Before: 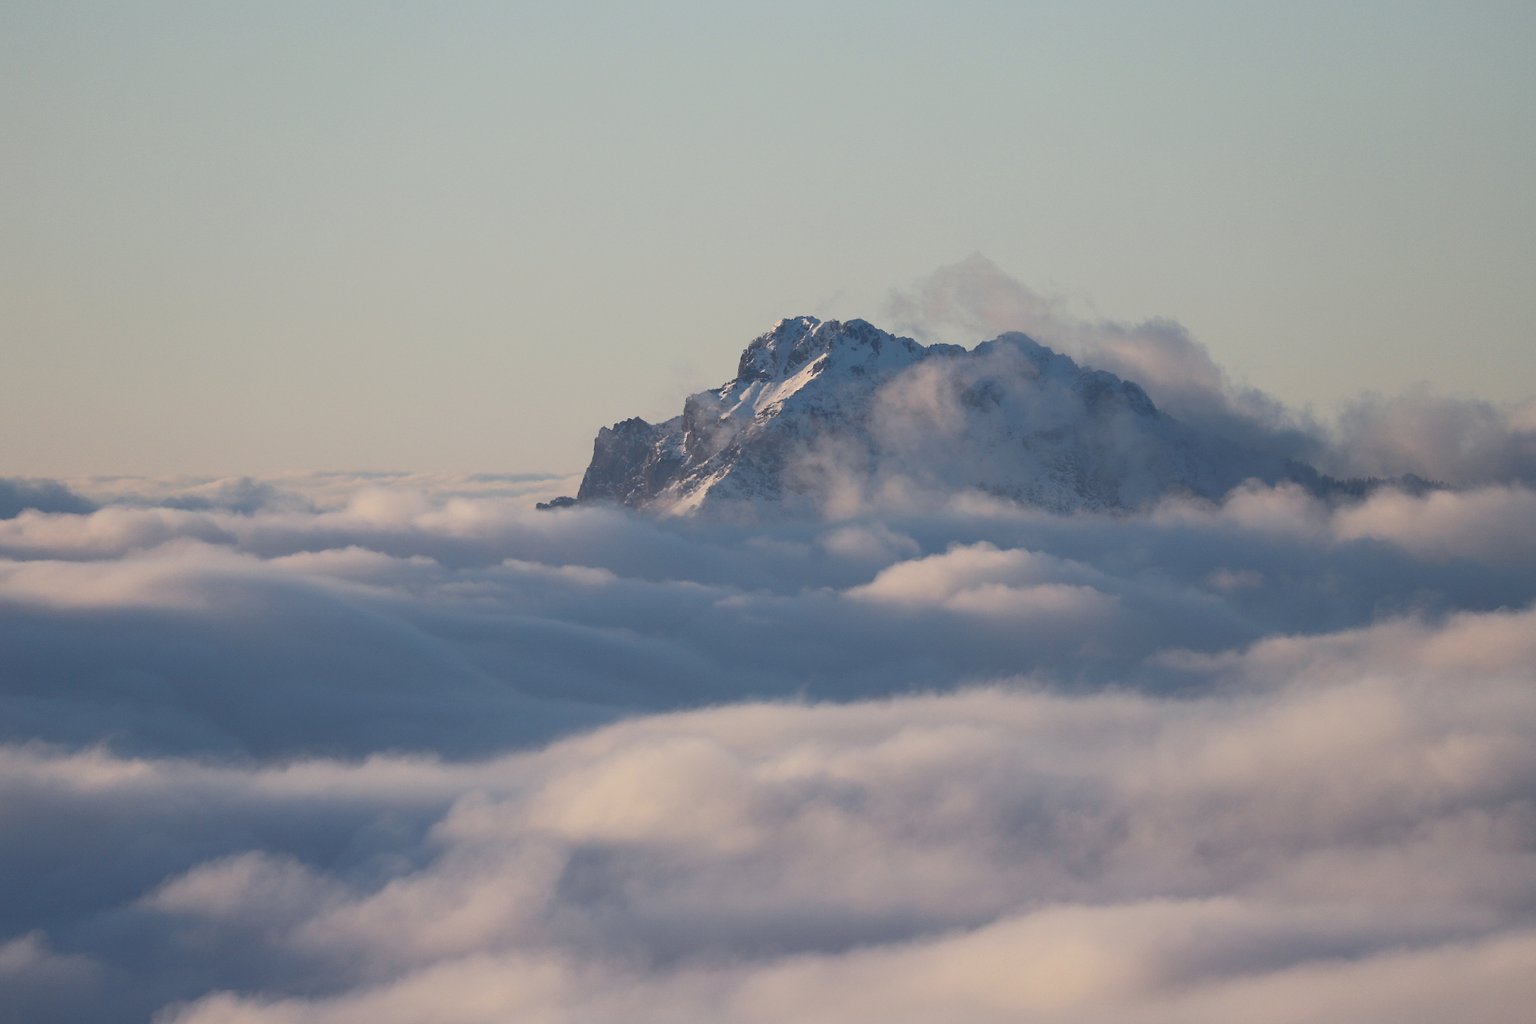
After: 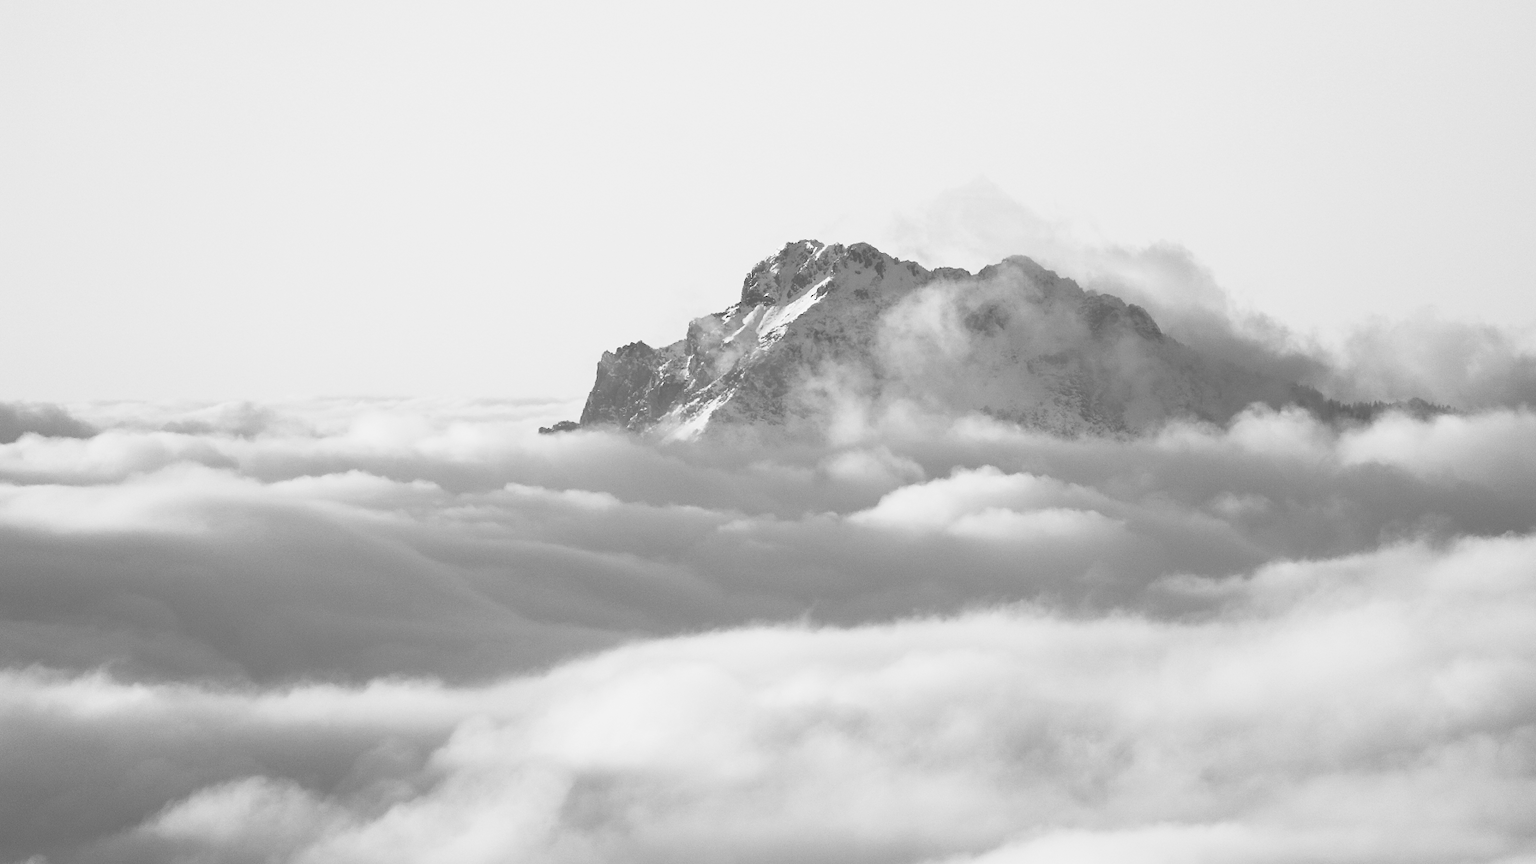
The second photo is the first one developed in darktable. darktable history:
contrast brightness saturation: contrast 0.43, brightness 0.56, saturation -0.19
crop: top 7.625%, bottom 8.027%
monochrome: on, module defaults
